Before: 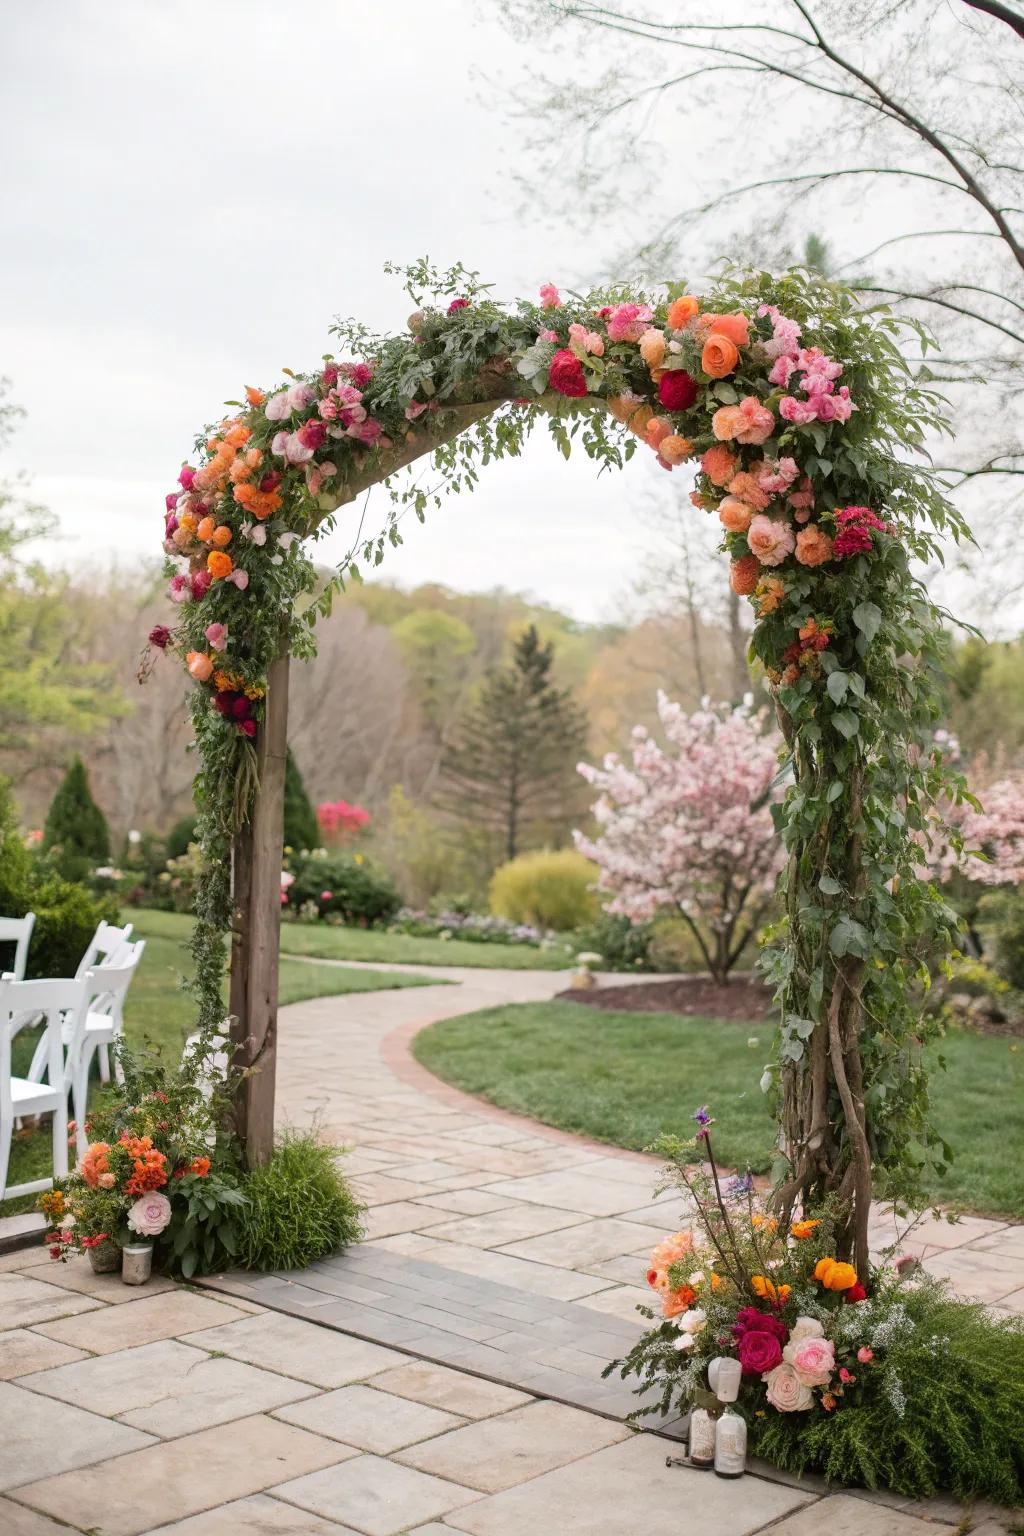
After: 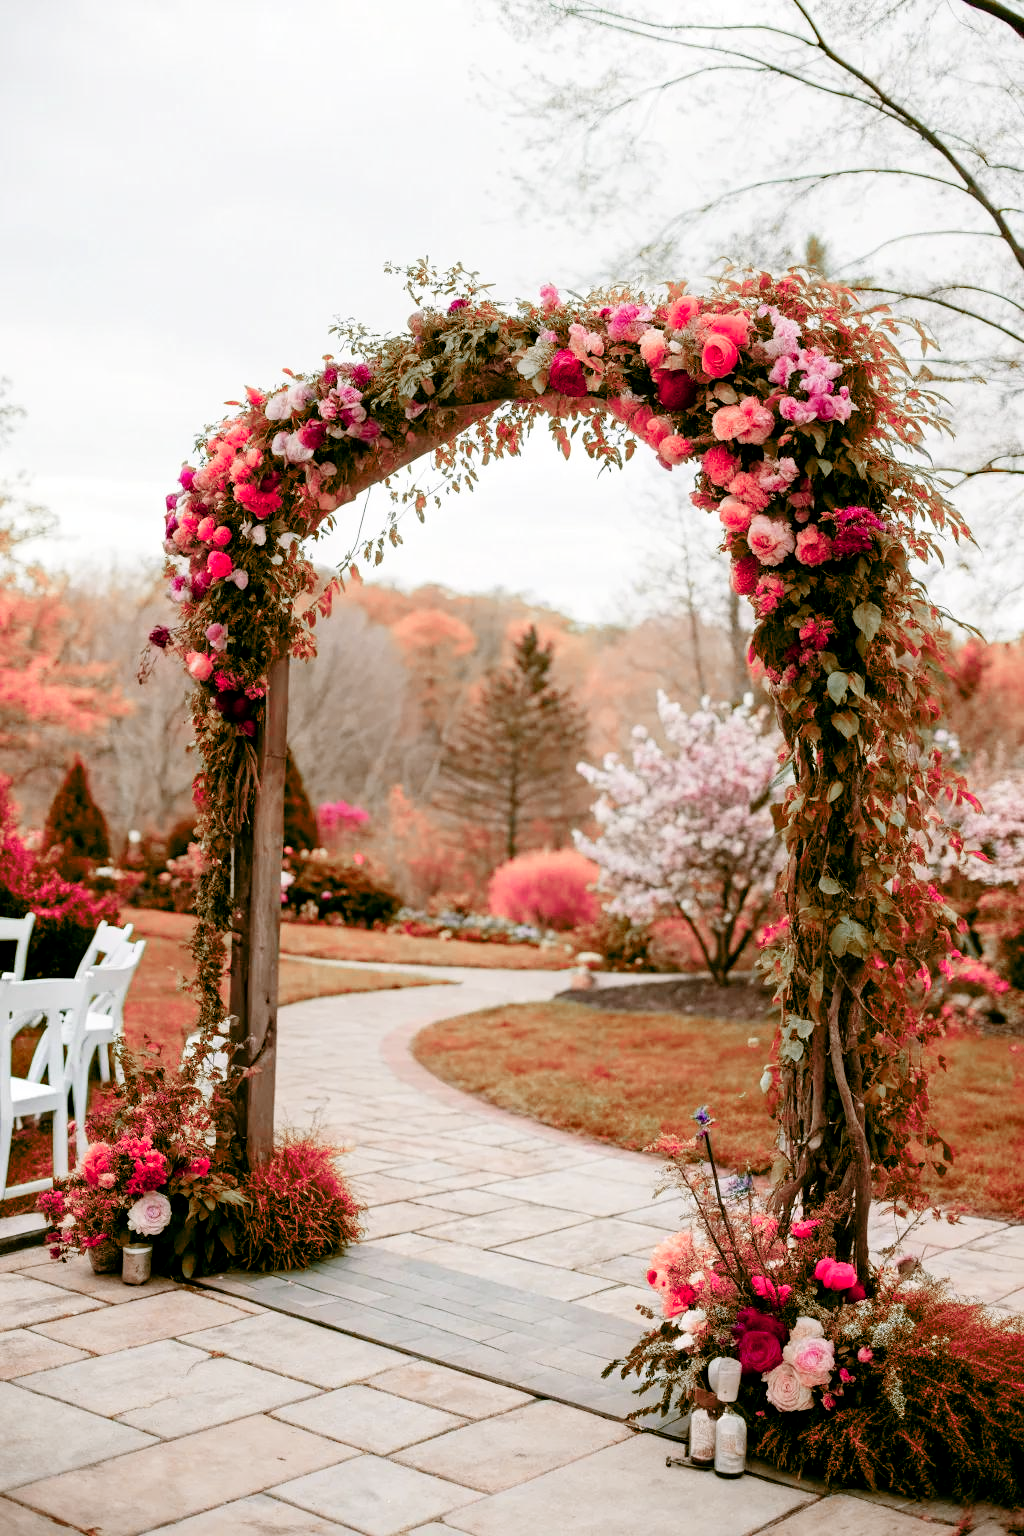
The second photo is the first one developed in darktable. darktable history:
filmic rgb: black relative exposure -16 EV, white relative exposure 6.29 EV, threshold 3.03 EV, hardness 5.02, contrast 1.35, preserve chrominance no, color science v4 (2020), contrast in shadows soft, contrast in highlights soft, enable highlight reconstruction true
color balance rgb: shadows lift › chroma 11.656%, shadows lift › hue 133.98°, perceptual saturation grading › global saturation 15.426%, perceptual saturation grading › highlights -19.207%, perceptual saturation grading › shadows 20.616%
color zones: curves: ch2 [(0, 0.488) (0.143, 0.417) (0.286, 0.212) (0.429, 0.179) (0.571, 0.154) (0.714, 0.415) (0.857, 0.495) (1, 0.488)]
